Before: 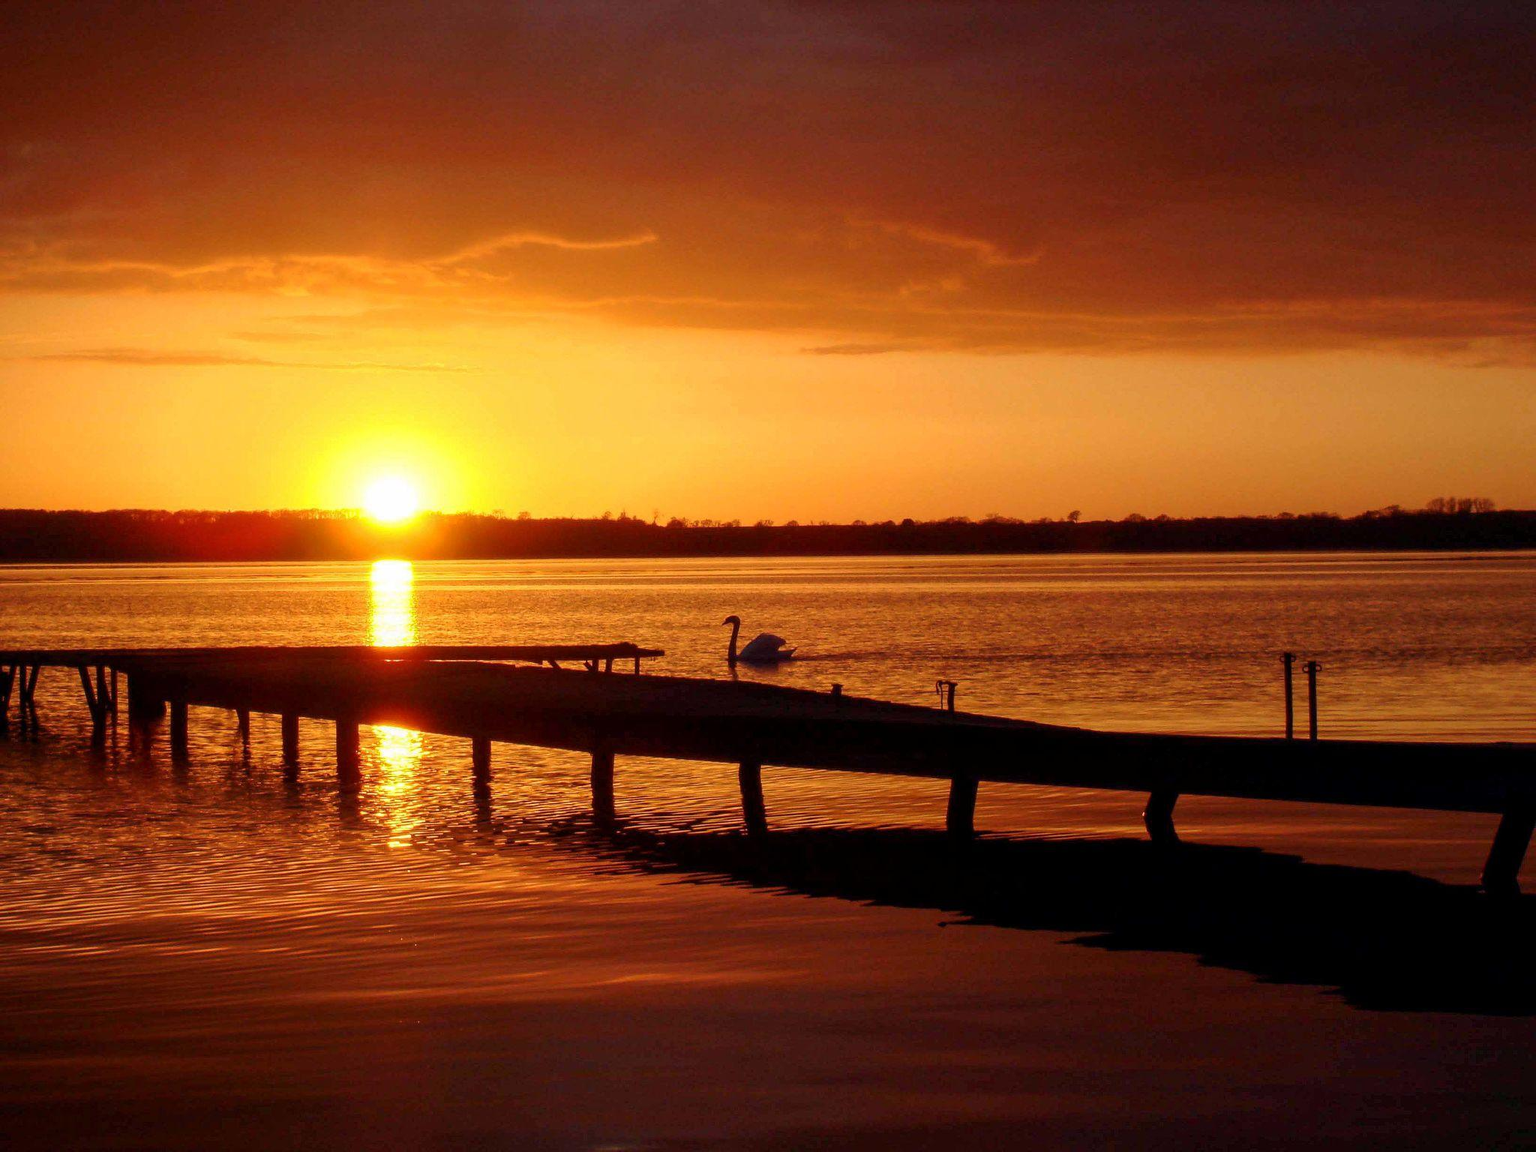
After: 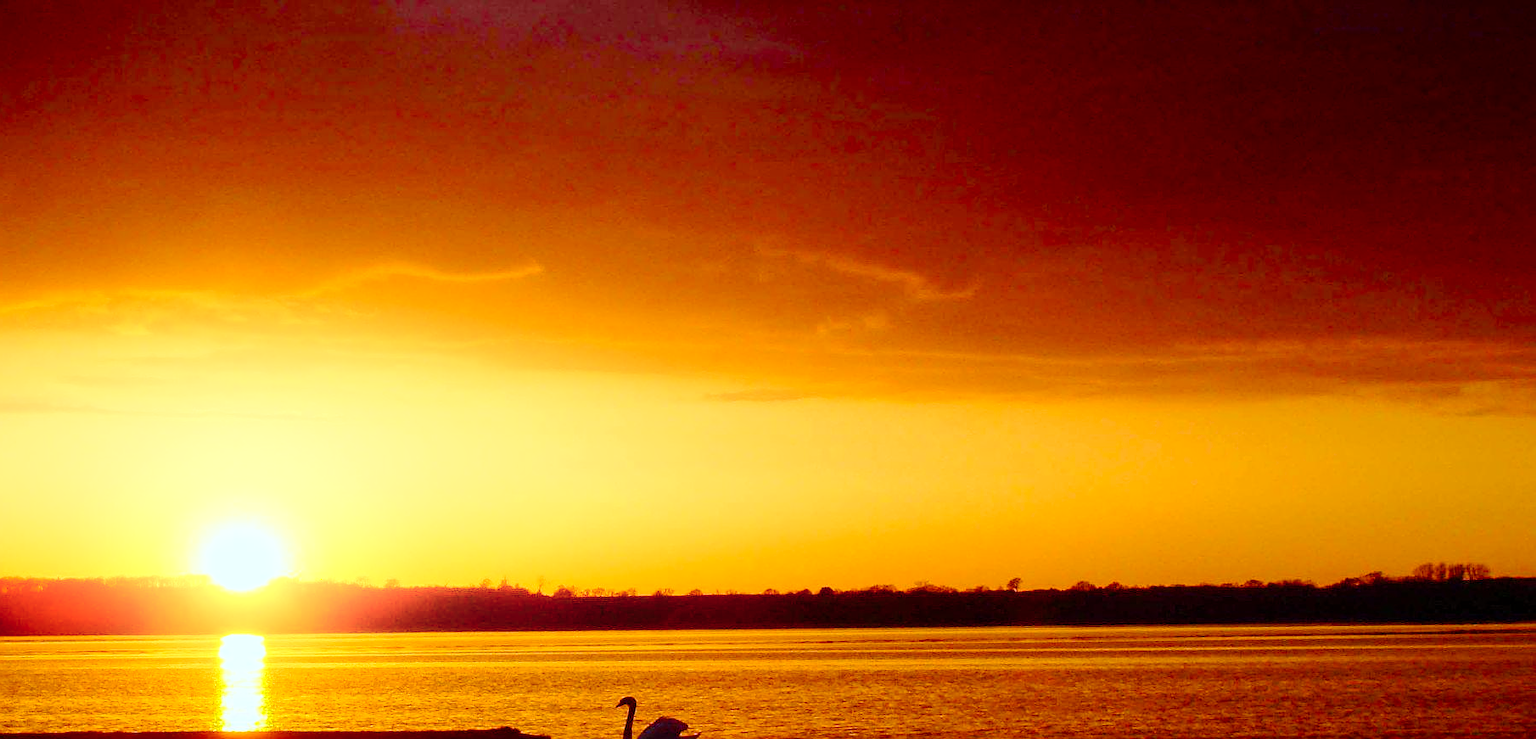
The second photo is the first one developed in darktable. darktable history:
crop and rotate: left 11.61%, bottom 43.252%
tone curve: curves: ch0 [(0, 0) (0.051, 0.047) (0.102, 0.099) (0.228, 0.275) (0.432, 0.535) (0.695, 0.778) (0.908, 0.946) (1, 1)]; ch1 [(0, 0) (0.339, 0.298) (0.402, 0.363) (0.453, 0.421) (0.483, 0.469) (0.494, 0.493) (0.504, 0.501) (0.527, 0.538) (0.563, 0.595) (0.597, 0.632) (1, 1)]; ch2 [(0, 0) (0.48, 0.48) (0.504, 0.5) (0.539, 0.554) (0.59, 0.63) (0.642, 0.684) (0.824, 0.815) (1, 1)], preserve colors none
color correction: highlights a* -2.05, highlights b* -18.35
shadows and highlights: shadows -52.98, highlights 84.79, soften with gaussian
color balance rgb: linear chroma grading › global chroma 20.243%, perceptual saturation grading › global saturation 25.862%
sharpen: on, module defaults
exposure: compensate highlight preservation false
contrast equalizer: octaves 7, y [[0.5 ×6], [0.5 ×6], [0.5, 0.5, 0.501, 0.545, 0.707, 0.863], [0 ×6], [0 ×6]]
